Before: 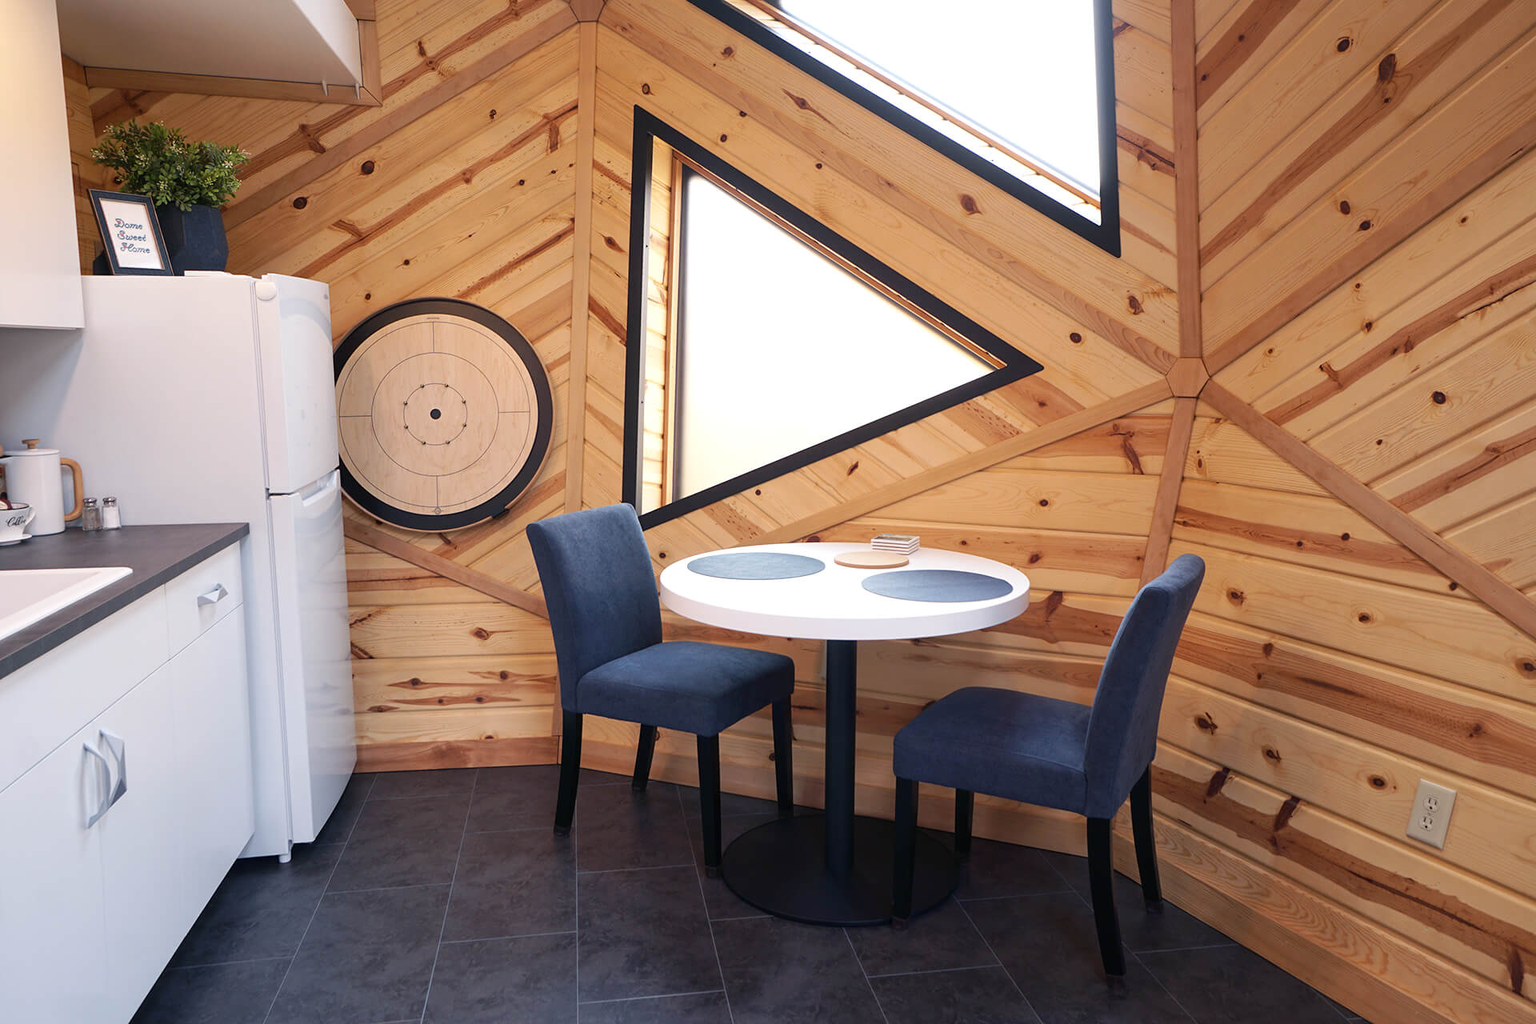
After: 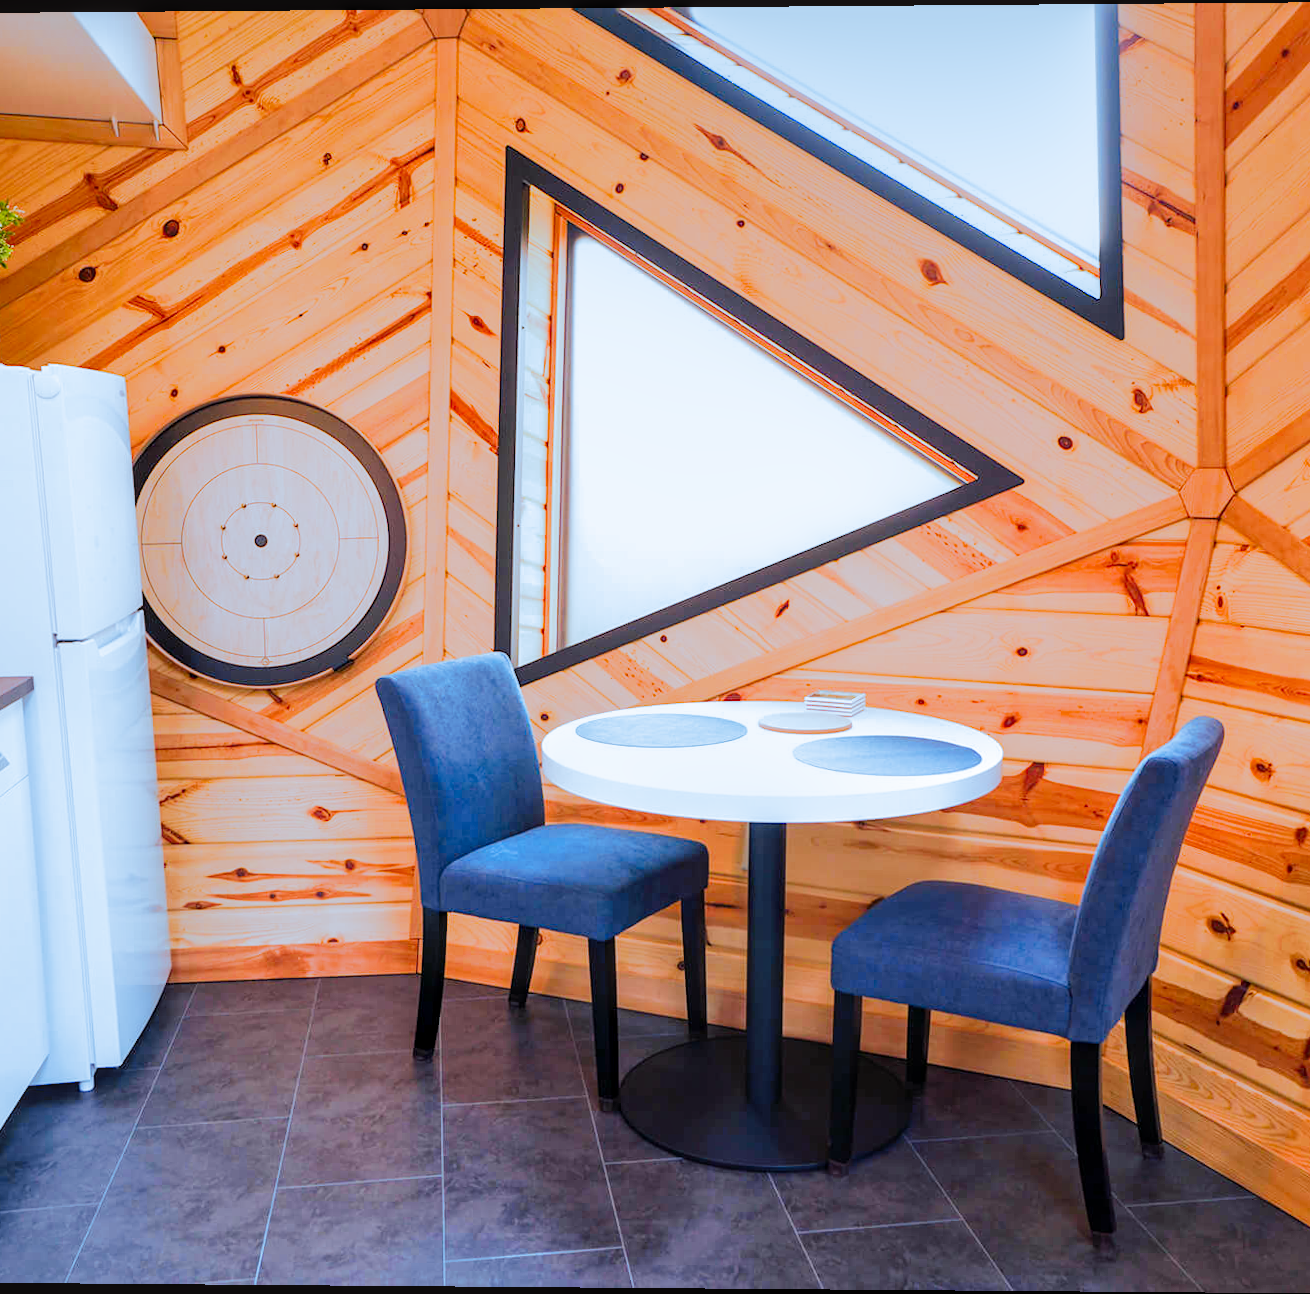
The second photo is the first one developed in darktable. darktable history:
split-toning: shadows › hue 351.18°, shadows › saturation 0.86, highlights › hue 218.82°, highlights › saturation 0.73, balance -19.167
crop and rotate: left 15.055%, right 18.278%
exposure: black level correction 0, exposure 1.379 EV, compensate exposure bias true, compensate highlight preservation false
color contrast: green-magenta contrast 1.55, blue-yellow contrast 1.83
rotate and perspective: lens shift (vertical) 0.048, lens shift (horizontal) -0.024, automatic cropping off
filmic rgb: black relative exposure -7.65 EV, white relative exposure 4.56 EV, hardness 3.61
local contrast: on, module defaults
